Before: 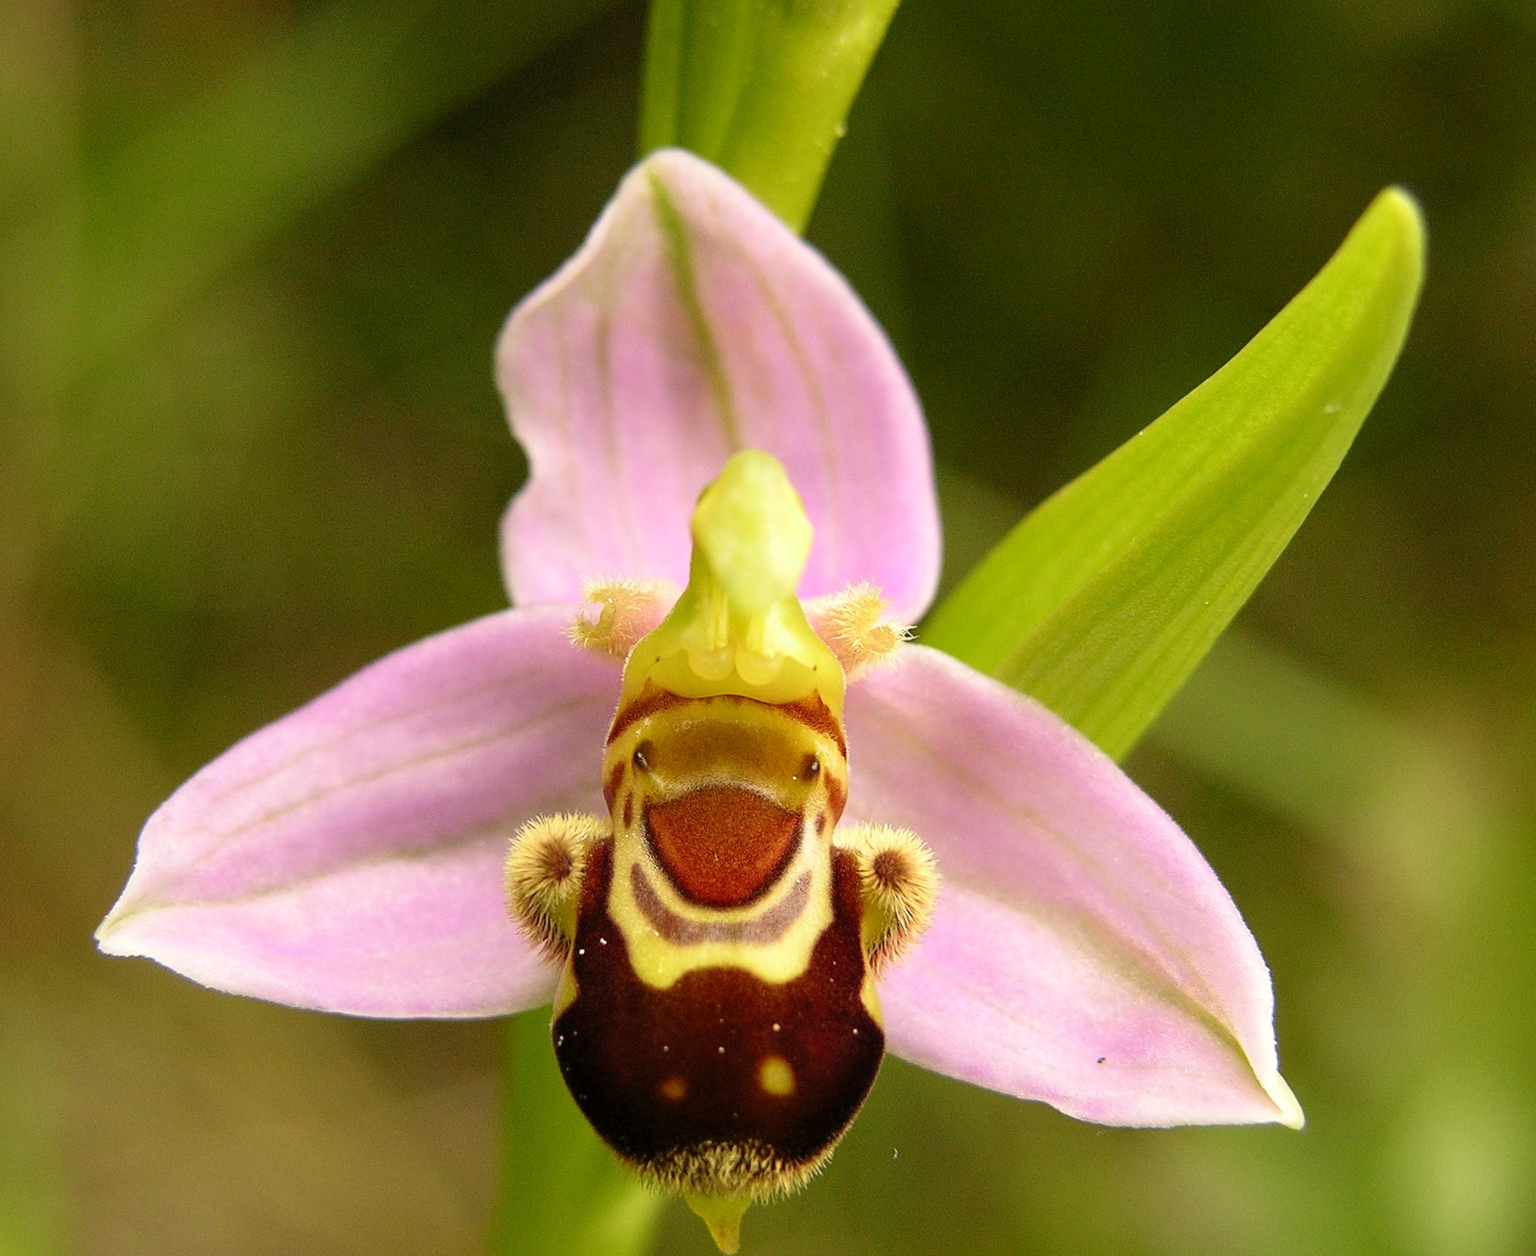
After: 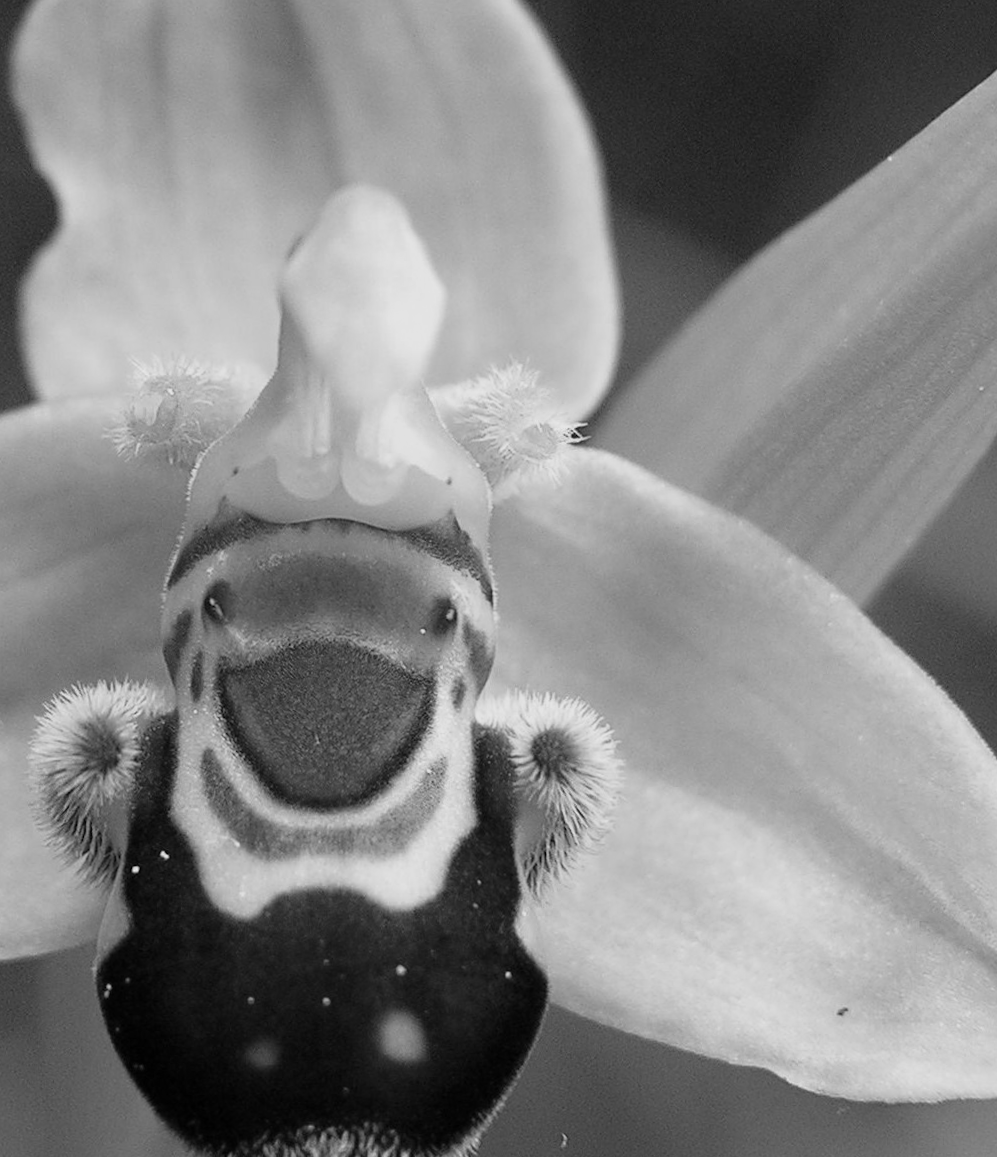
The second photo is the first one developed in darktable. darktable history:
crop: left 31.379%, top 24.658%, right 20.326%, bottom 6.628%
rotate and perspective: rotation -0.45°, automatic cropping original format, crop left 0.008, crop right 0.992, crop top 0.012, crop bottom 0.988
white balance: emerald 1
exposure: exposure -0.293 EV, compensate highlight preservation false
monochrome: on, module defaults
